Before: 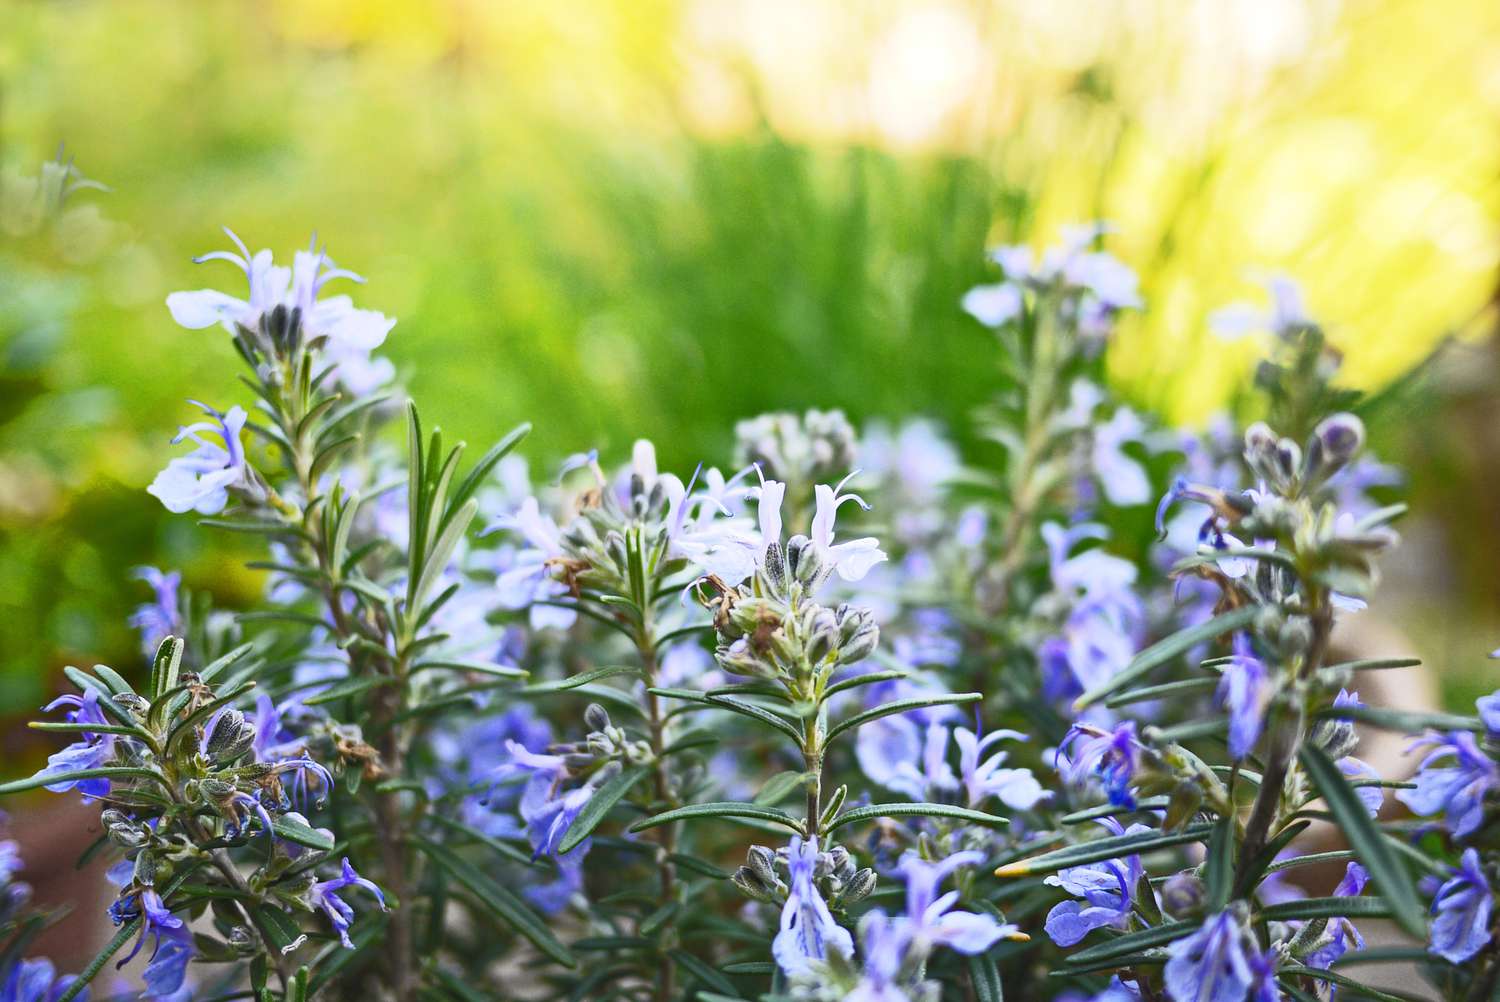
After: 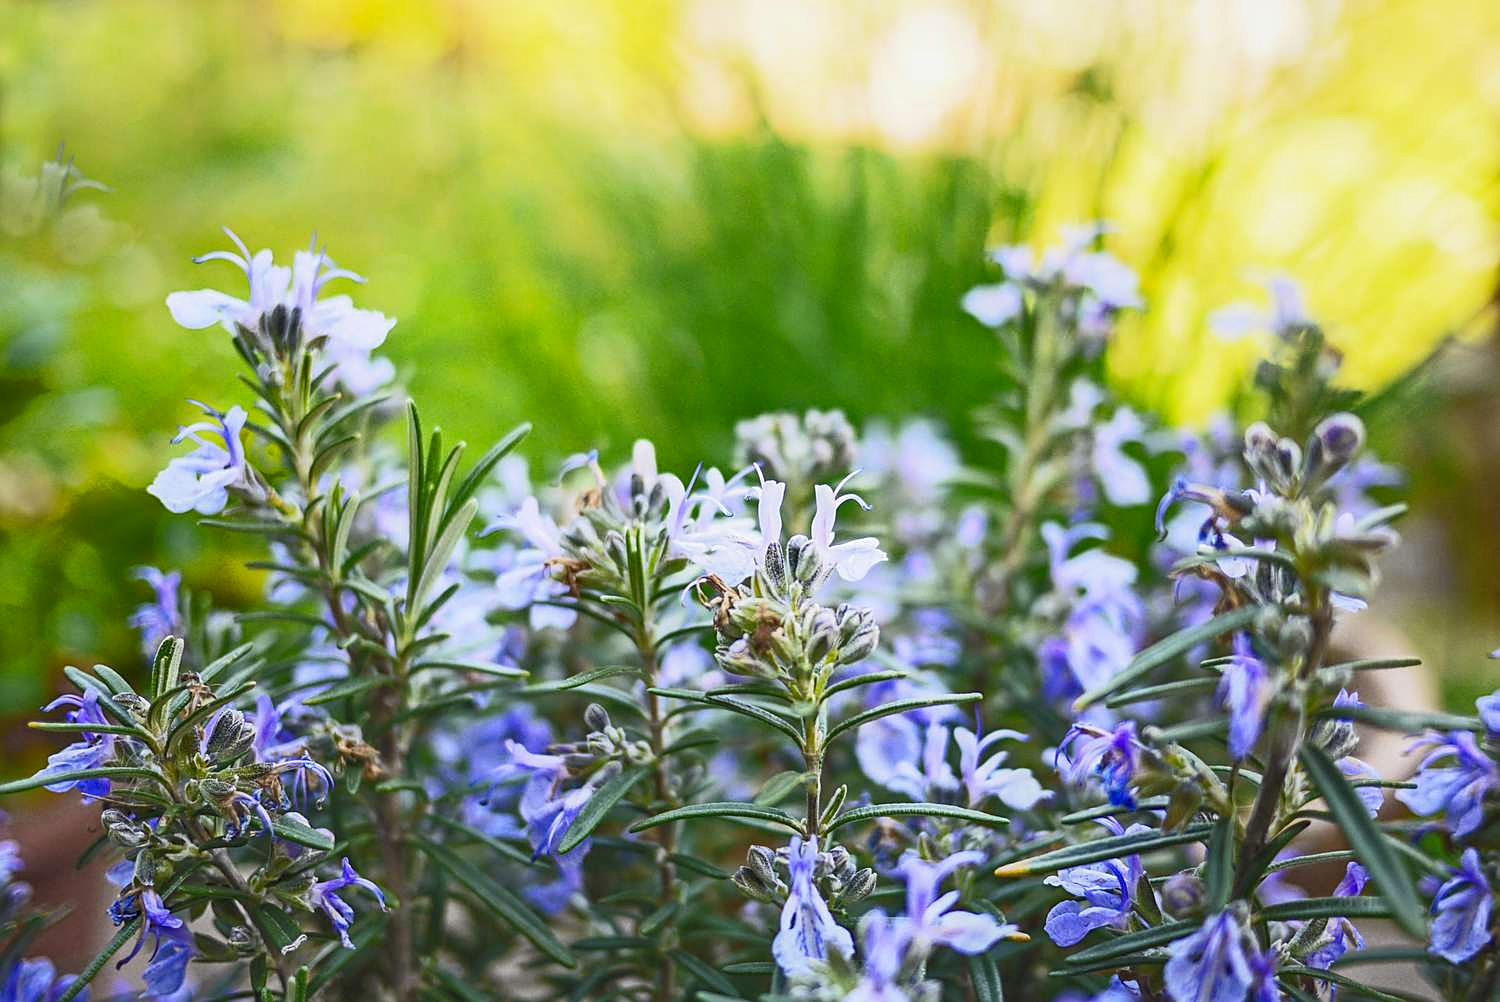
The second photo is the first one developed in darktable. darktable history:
contrast brightness saturation: contrast 0.033, brightness 0.064, saturation 0.132
local contrast: on, module defaults
sharpen: on, module defaults
tone equalizer: -8 EV 0.236 EV, -7 EV 0.385 EV, -6 EV 0.403 EV, -5 EV 0.251 EV, -3 EV -0.254 EV, -2 EV -0.403 EV, -1 EV -0.427 EV, +0 EV -0.236 EV
